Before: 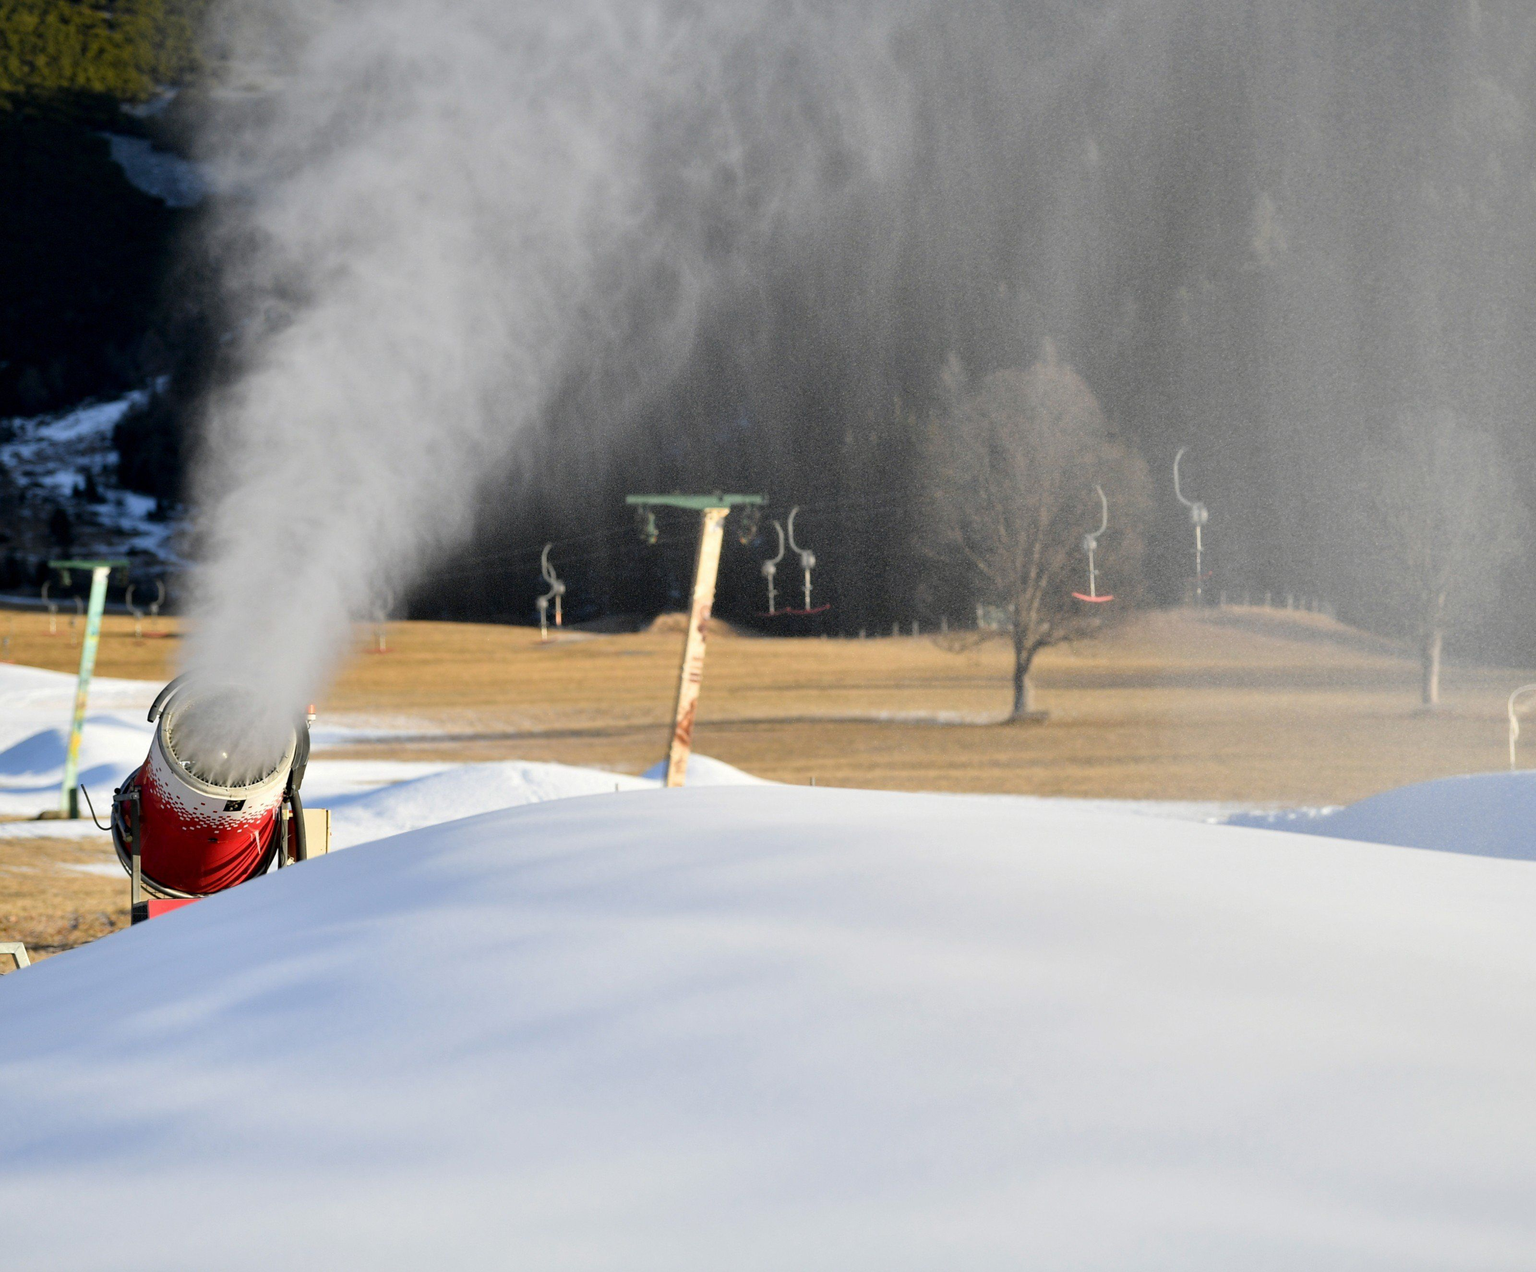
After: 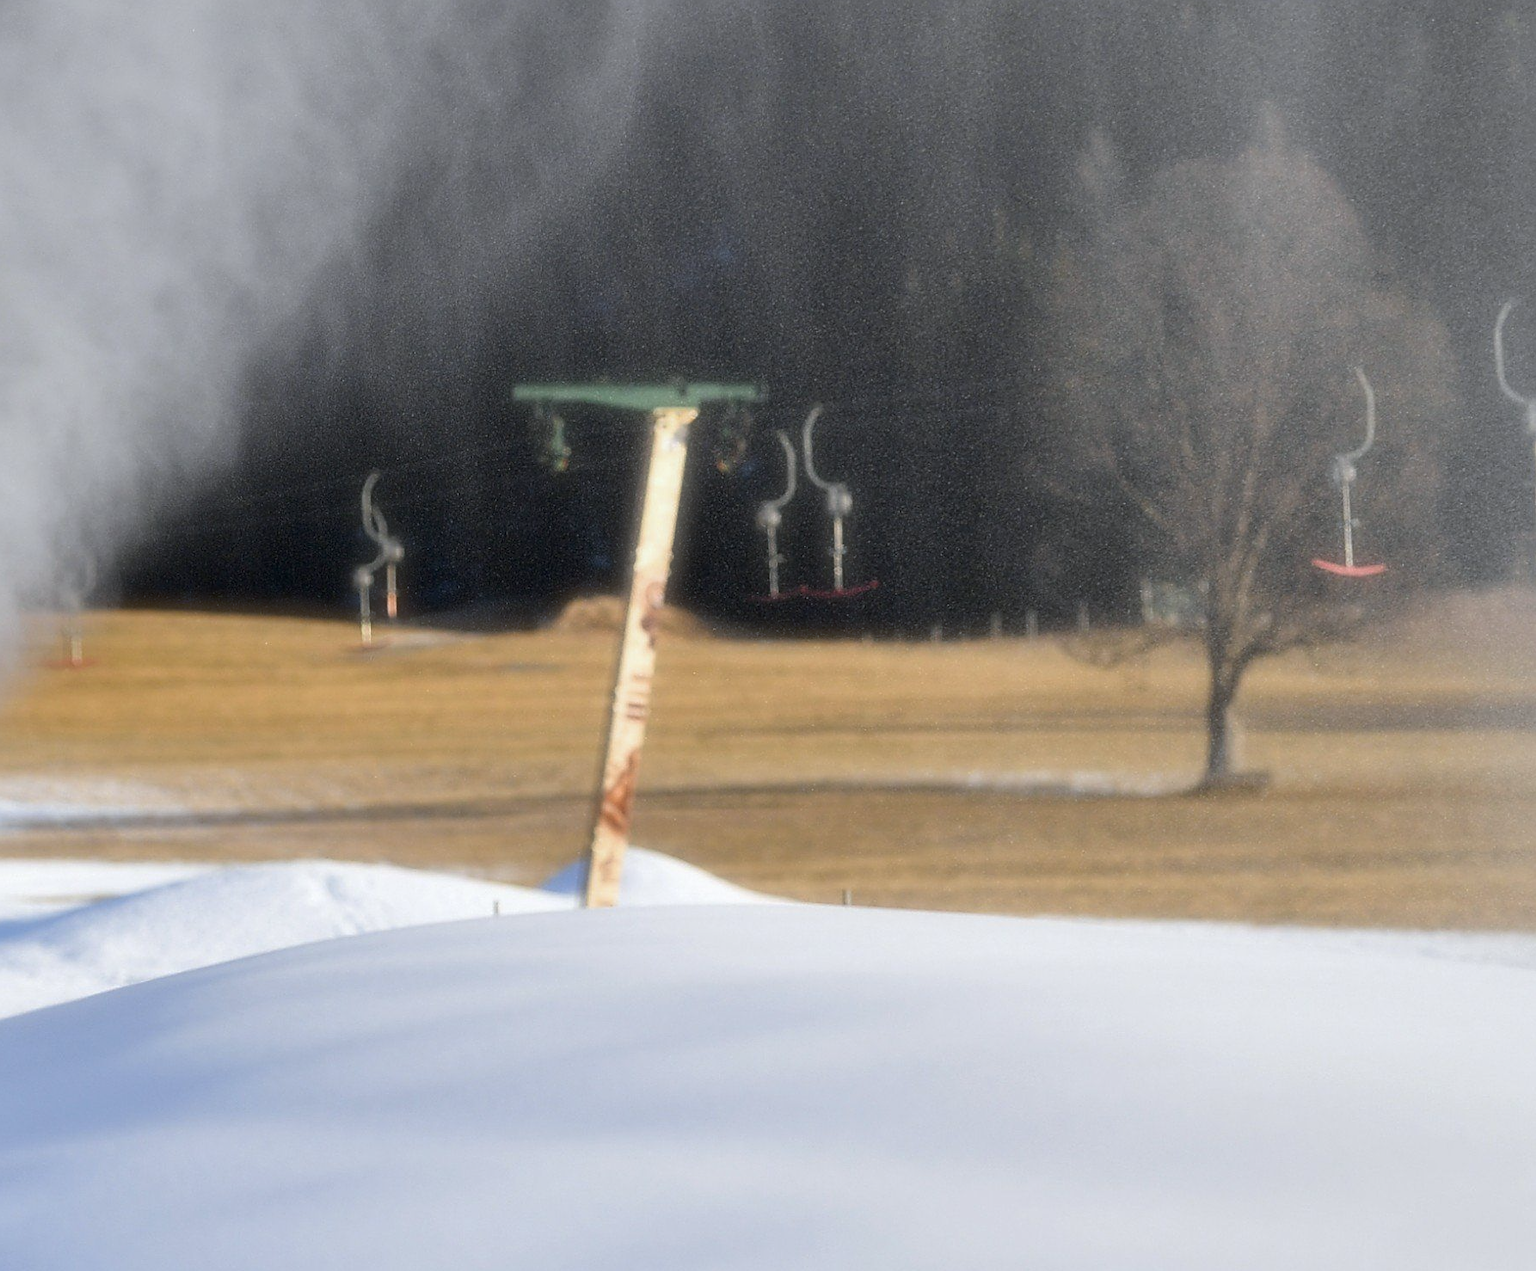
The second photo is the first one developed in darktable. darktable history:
crop and rotate: left 22.13%, top 22.054%, right 22.026%, bottom 22.102%
contrast brightness saturation: brightness -0.09
sharpen: on, module defaults
white balance: red 0.983, blue 1.036
soften: size 19.52%, mix 20.32%
